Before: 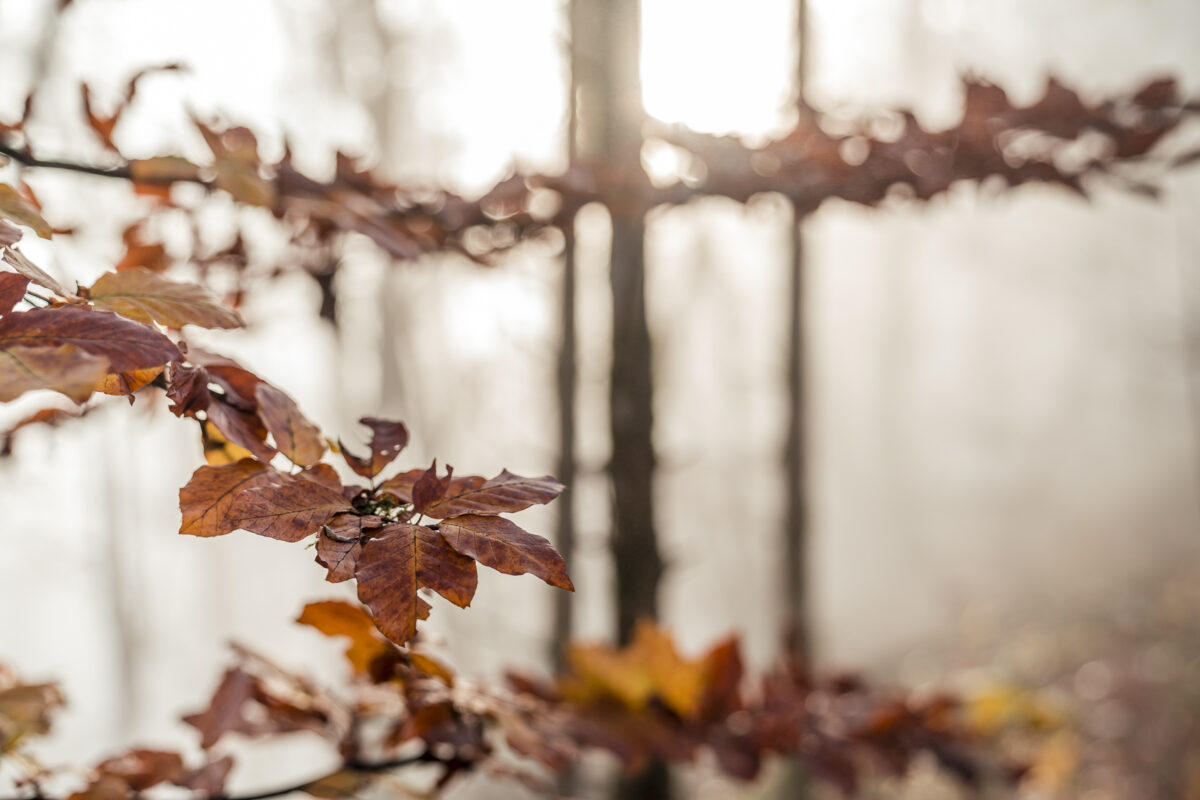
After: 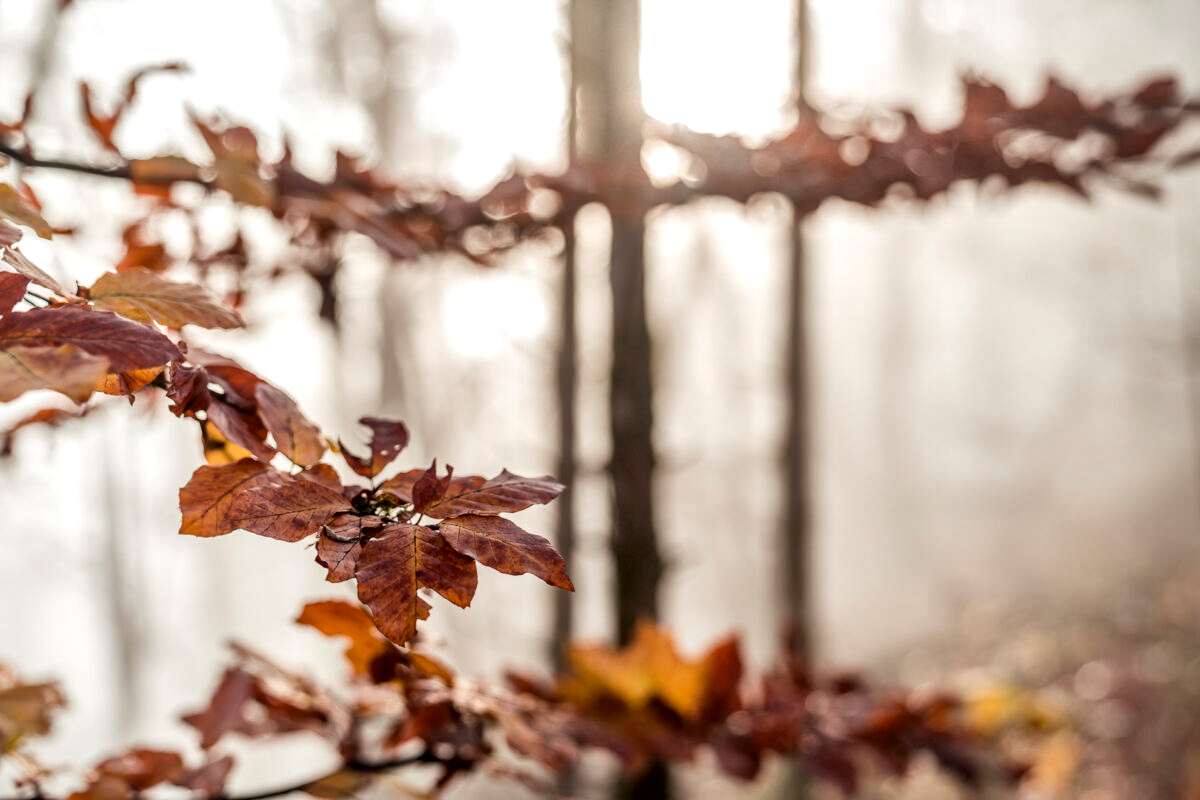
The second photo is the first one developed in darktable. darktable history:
local contrast: mode bilateral grid, contrast 20, coarseness 50, detail 179%, midtone range 0.2
